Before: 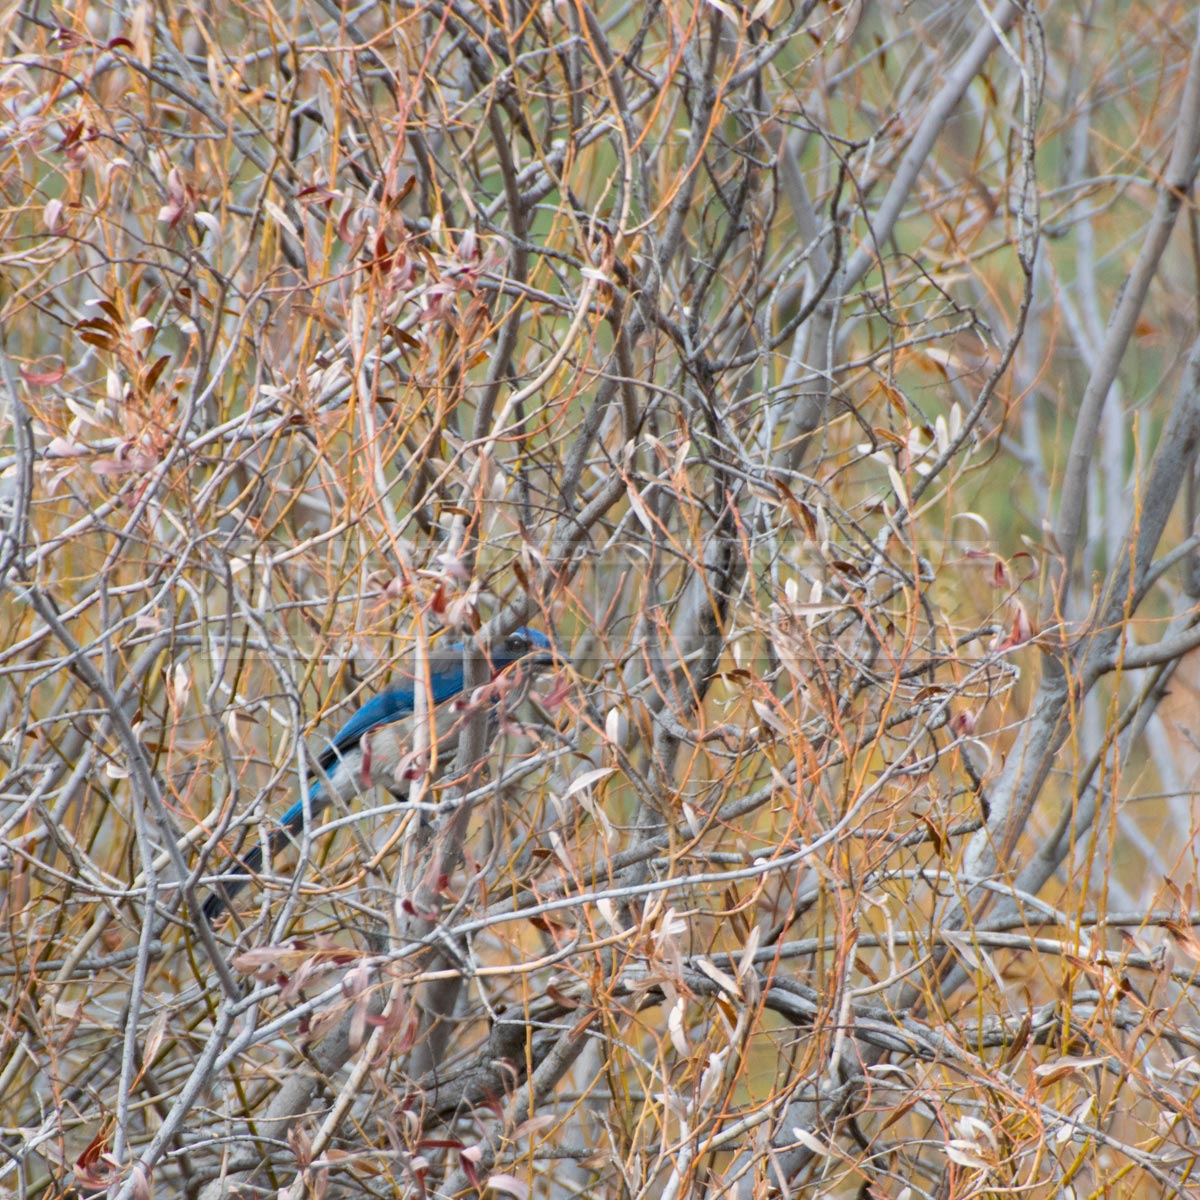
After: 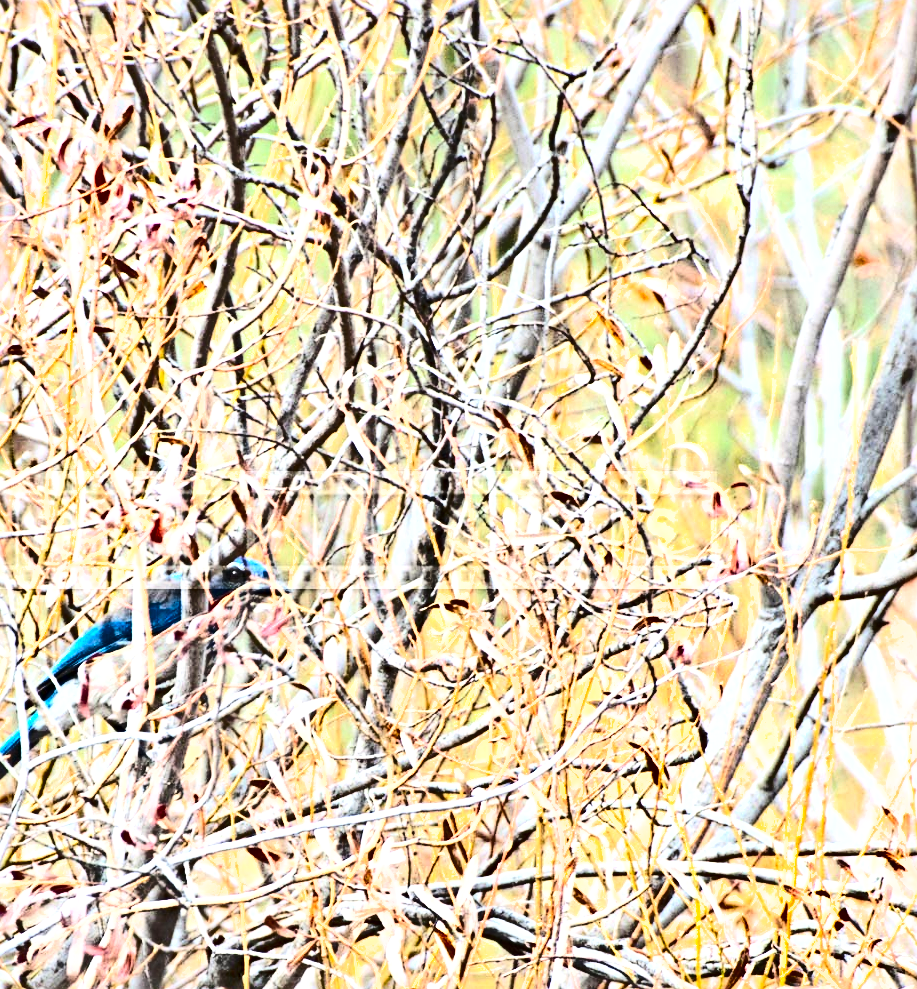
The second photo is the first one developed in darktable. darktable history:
crop: left 23.508%, top 5.873%, bottom 11.649%
shadows and highlights: shadows 39.45, highlights -54.17, low approximation 0.01, soften with gaussian
contrast brightness saturation: contrast 0.374, brightness 0.096
sharpen: radius 4.93
exposure: black level correction 0, exposure 1.368 EV, compensate exposure bias true, compensate highlight preservation false
